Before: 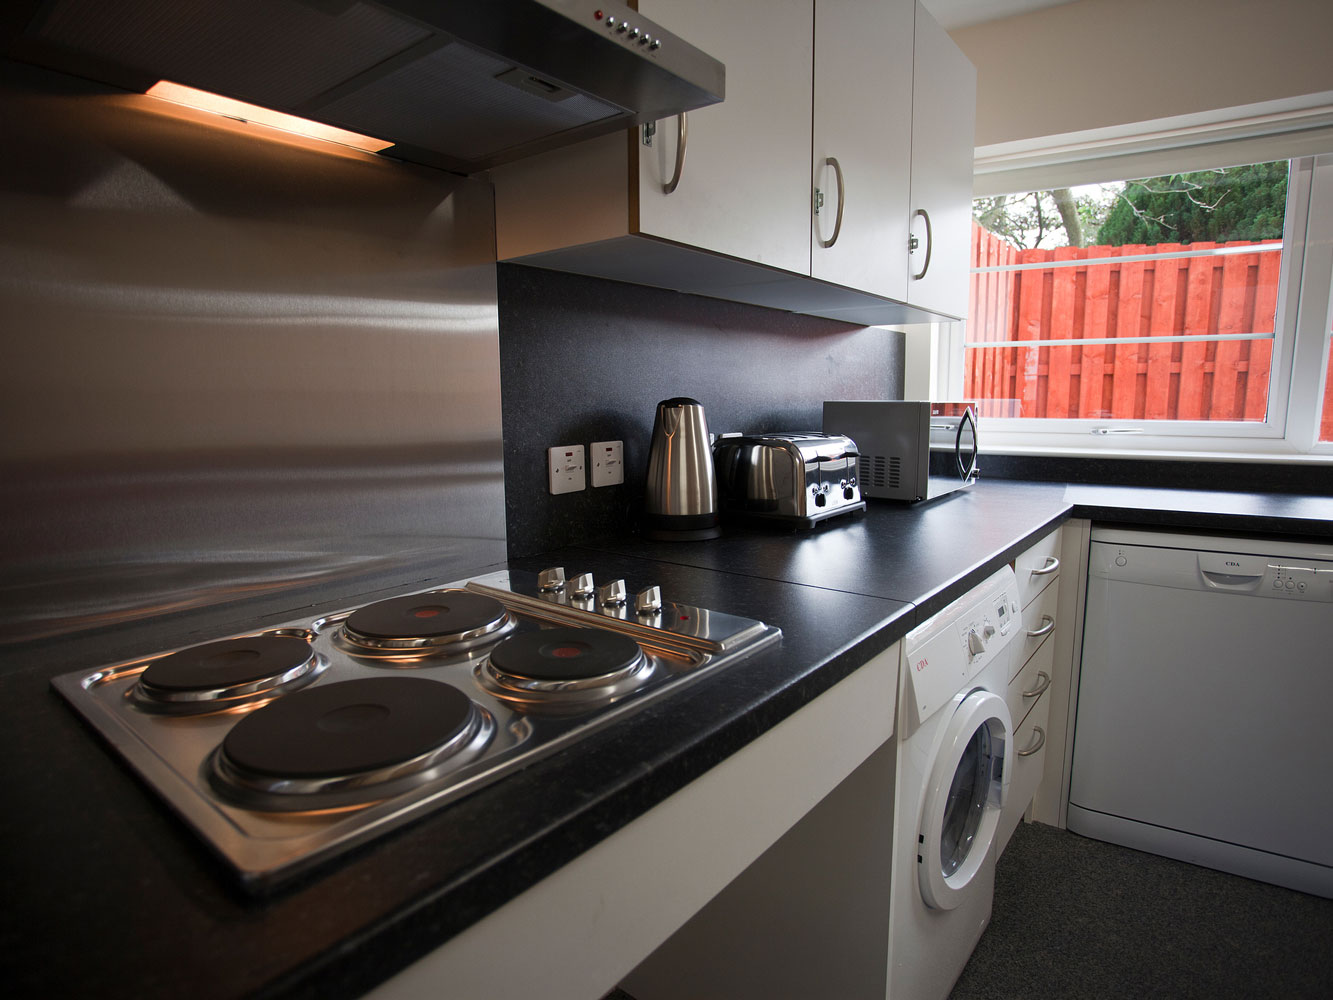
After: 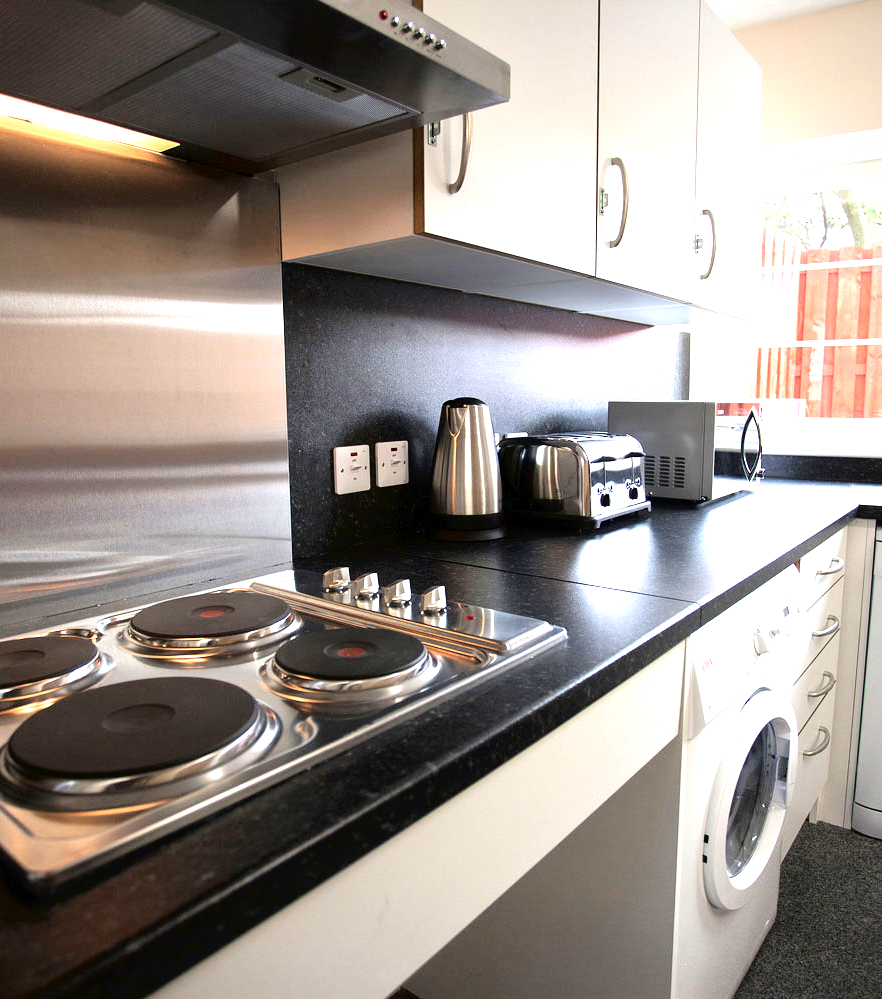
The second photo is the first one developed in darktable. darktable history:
local contrast: mode bilateral grid, contrast 19, coarseness 50, detail 119%, midtone range 0.2
crop and rotate: left 16.197%, right 17.609%
exposure: black level correction 0, exposure 1.687 EV, compensate highlight preservation false
tone curve: curves: ch0 [(0, 0) (0.003, 0.007) (0.011, 0.01) (0.025, 0.018) (0.044, 0.028) (0.069, 0.034) (0.1, 0.04) (0.136, 0.051) (0.177, 0.104) (0.224, 0.161) (0.277, 0.234) (0.335, 0.316) (0.399, 0.41) (0.468, 0.487) (0.543, 0.577) (0.623, 0.679) (0.709, 0.769) (0.801, 0.854) (0.898, 0.922) (1, 1)], color space Lab, independent channels, preserve colors none
